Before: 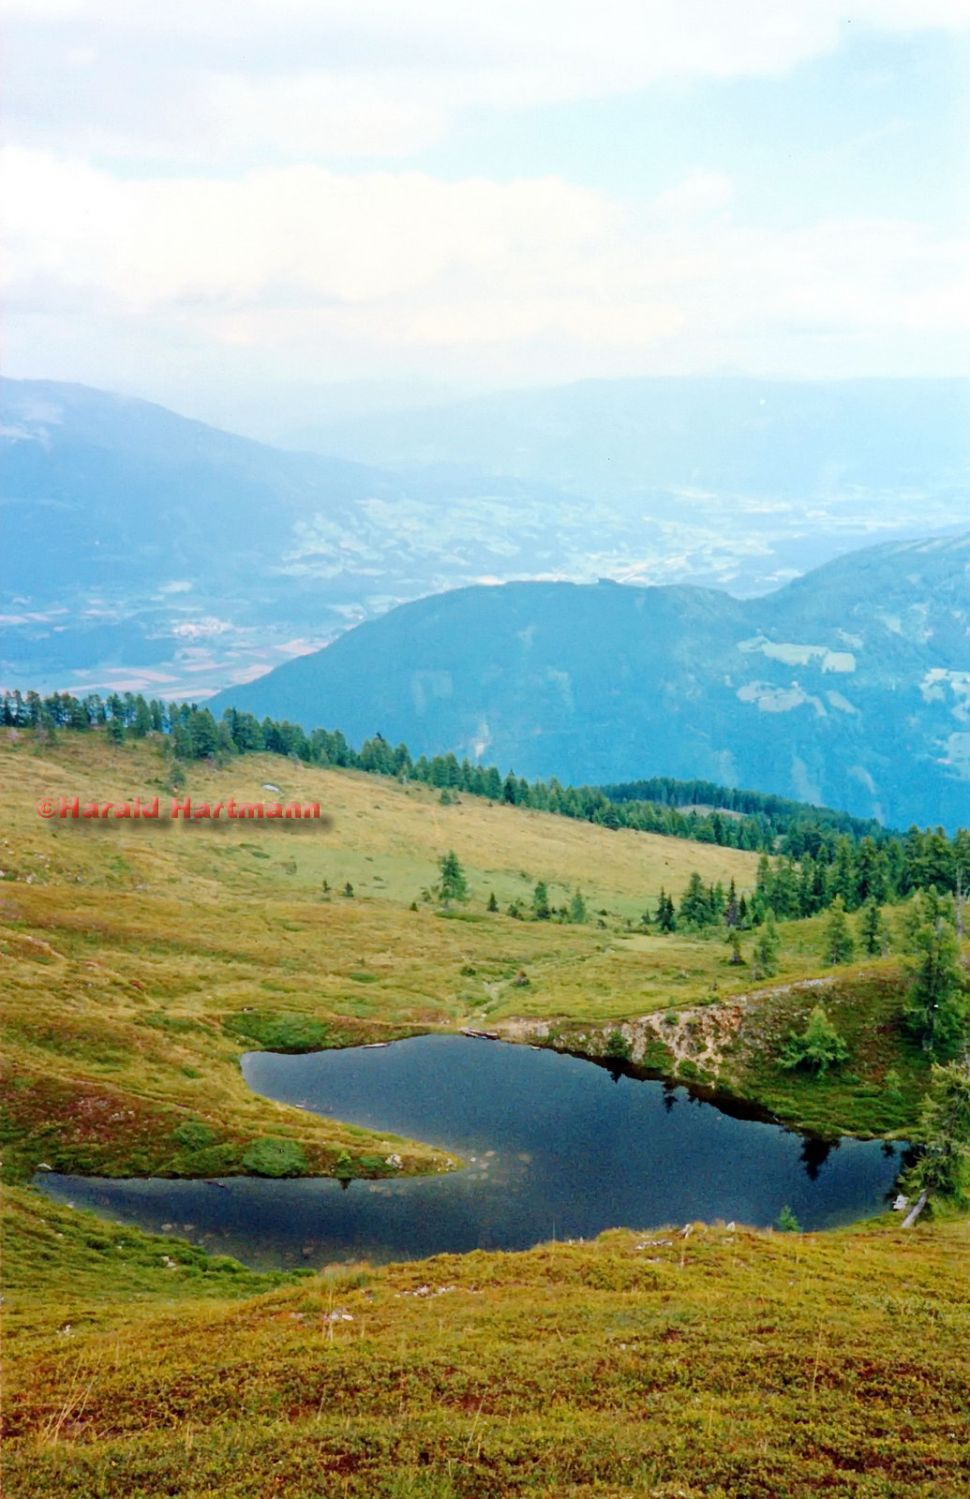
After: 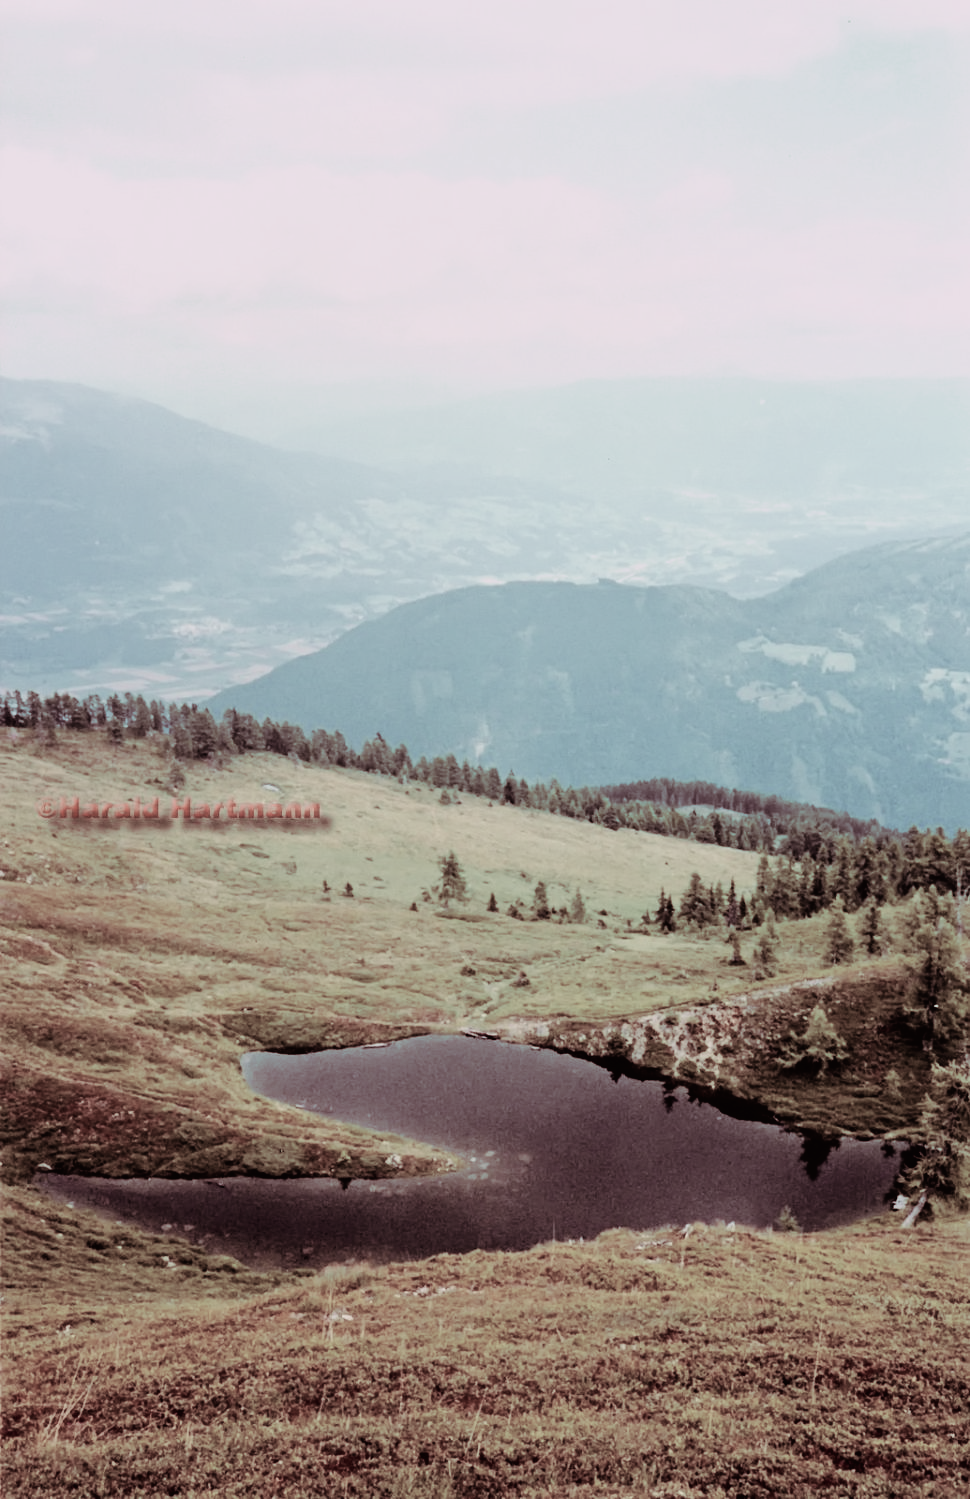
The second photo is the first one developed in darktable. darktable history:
color zones: curves: ch1 [(0, 0.34) (0.143, 0.164) (0.286, 0.152) (0.429, 0.176) (0.571, 0.173) (0.714, 0.188) (0.857, 0.199) (1, 0.34)]
filmic rgb: black relative exposure -7.92 EV, white relative exposure 4.13 EV, threshold 3 EV, hardness 4.02, latitude 51.22%, contrast 1.013, shadows ↔ highlights balance 5.35%, color science v5 (2021), contrast in shadows safe, contrast in highlights safe, enable highlight reconstruction true
split-toning: highlights › hue 298.8°, highlights › saturation 0.73, compress 41.76%
tone curve: curves: ch0 [(0, 0.01) (0.037, 0.032) (0.131, 0.108) (0.275, 0.258) (0.483, 0.512) (0.61, 0.661) (0.696, 0.742) (0.792, 0.834) (0.911, 0.936) (0.997, 0.995)]; ch1 [(0, 0) (0.308, 0.29) (0.425, 0.411) (0.503, 0.502) (0.529, 0.543) (0.683, 0.706) (0.746, 0.77) (1, 1)]; ch2 [(0, 0) (0.225, 0.214) (0.334, 0.339) (0.401, 0.415) (0.485, 0.487) (0.502, 0.502) (0.525, 0.523) (0.545, 0.552) (0.587, 0.61) (0.636, 0.654) (0.711, 0.729) (0.845, 0.855) (0.998, 0.977)], color space Lab, independent channels, preserve colors none
